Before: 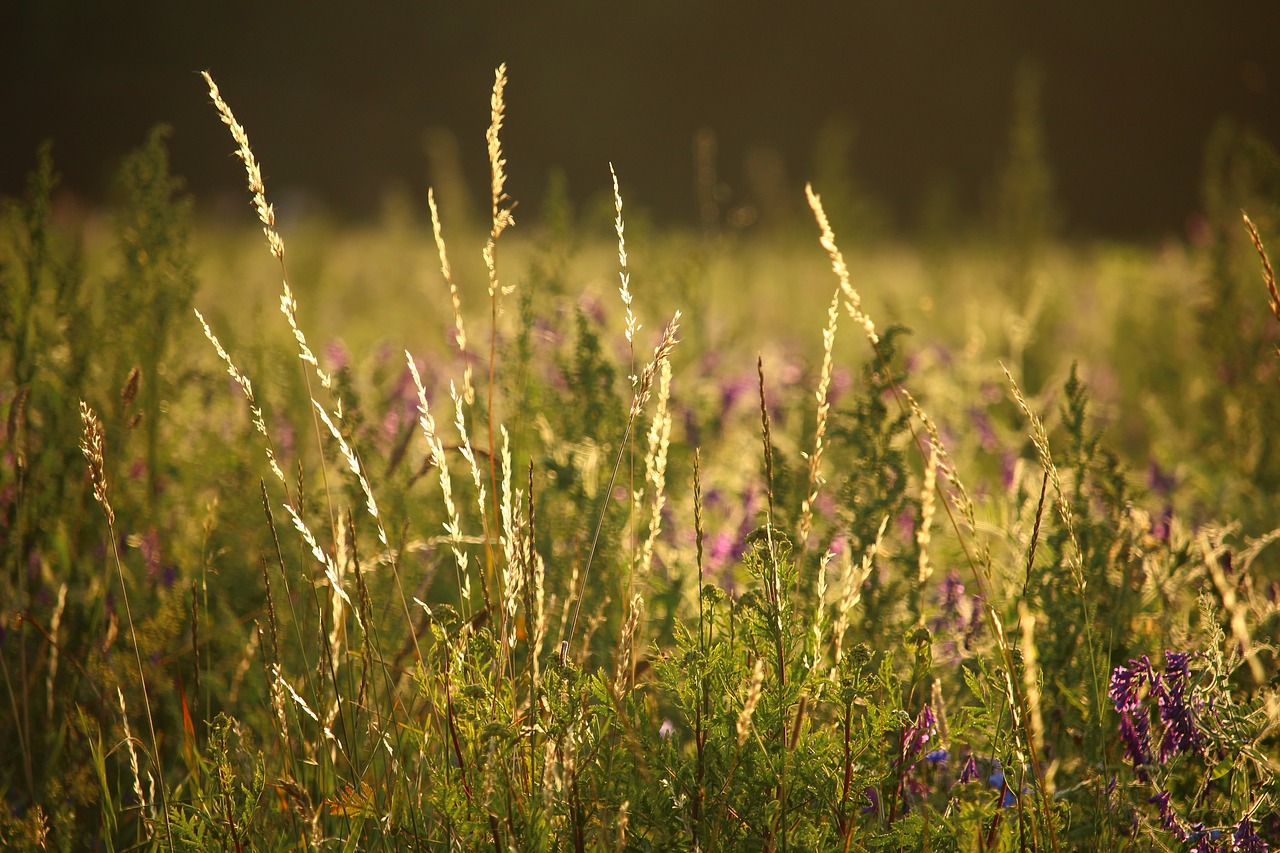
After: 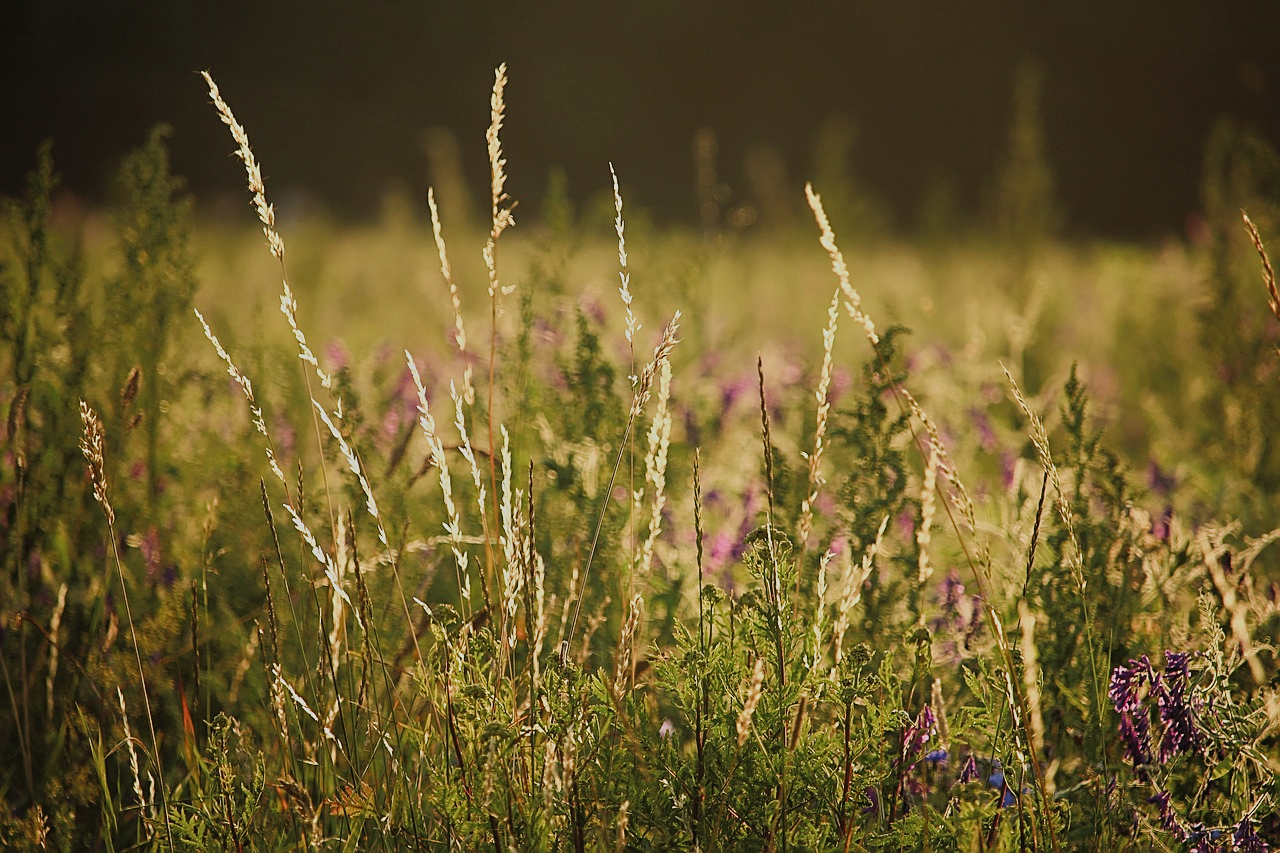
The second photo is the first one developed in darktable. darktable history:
sharpen: on, module defaults
filmic rgb: black relative exposure -7.65 EV, white relative exposure 4.56 EV, hardness 3.61, color science v5 (2021), contrast in shadows safe, contrast in highlights safe
